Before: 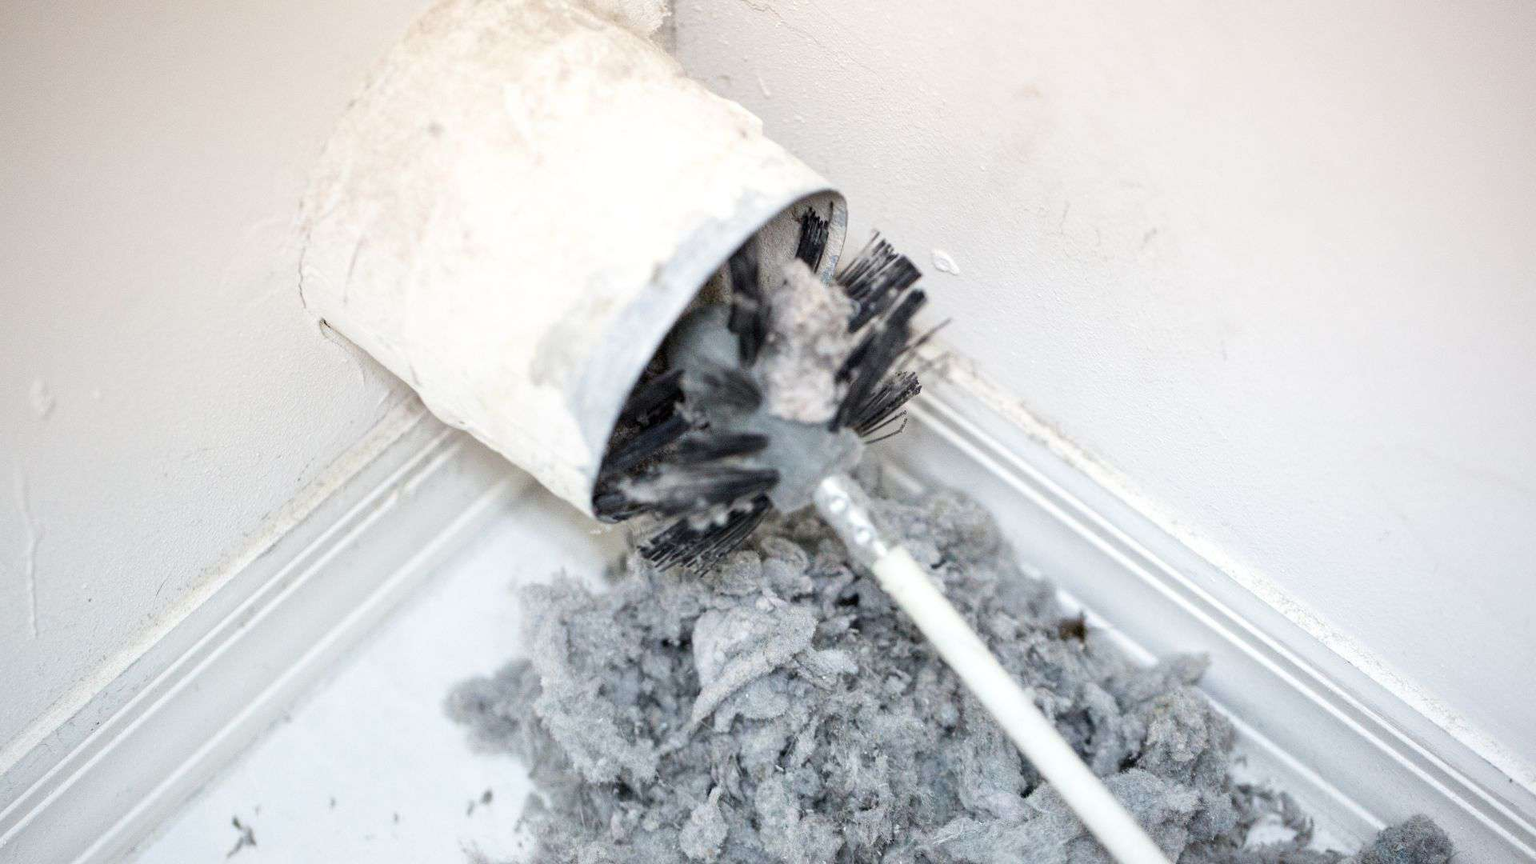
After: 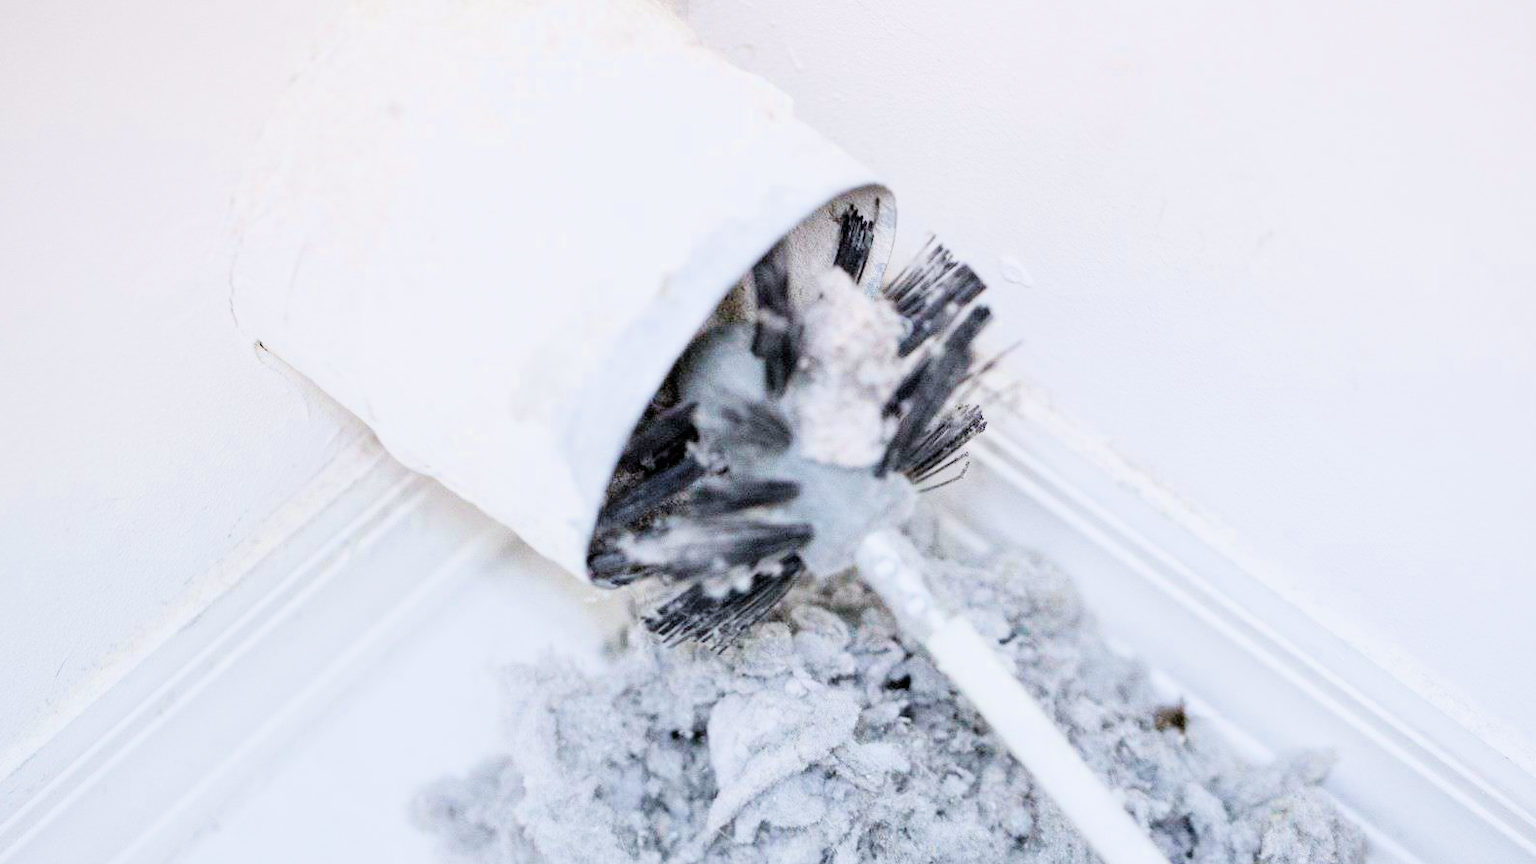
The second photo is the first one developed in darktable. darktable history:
filmic rgb: black relative exposure -7.65 EV, white relative exposure 4.56 EV, hardness 3.61, contrast 1.05
crop and rotate: left 7.196%, top 4.574%, right 10.605%, bottom 13.178%
color calibration: illuminant as shot in camera, x 0.358, y 0.373, temperature 4628.91 K
exposure: black level correction 0, exposure 1.2 EV, compensate exposure bias true, compensate highlight preservation false
